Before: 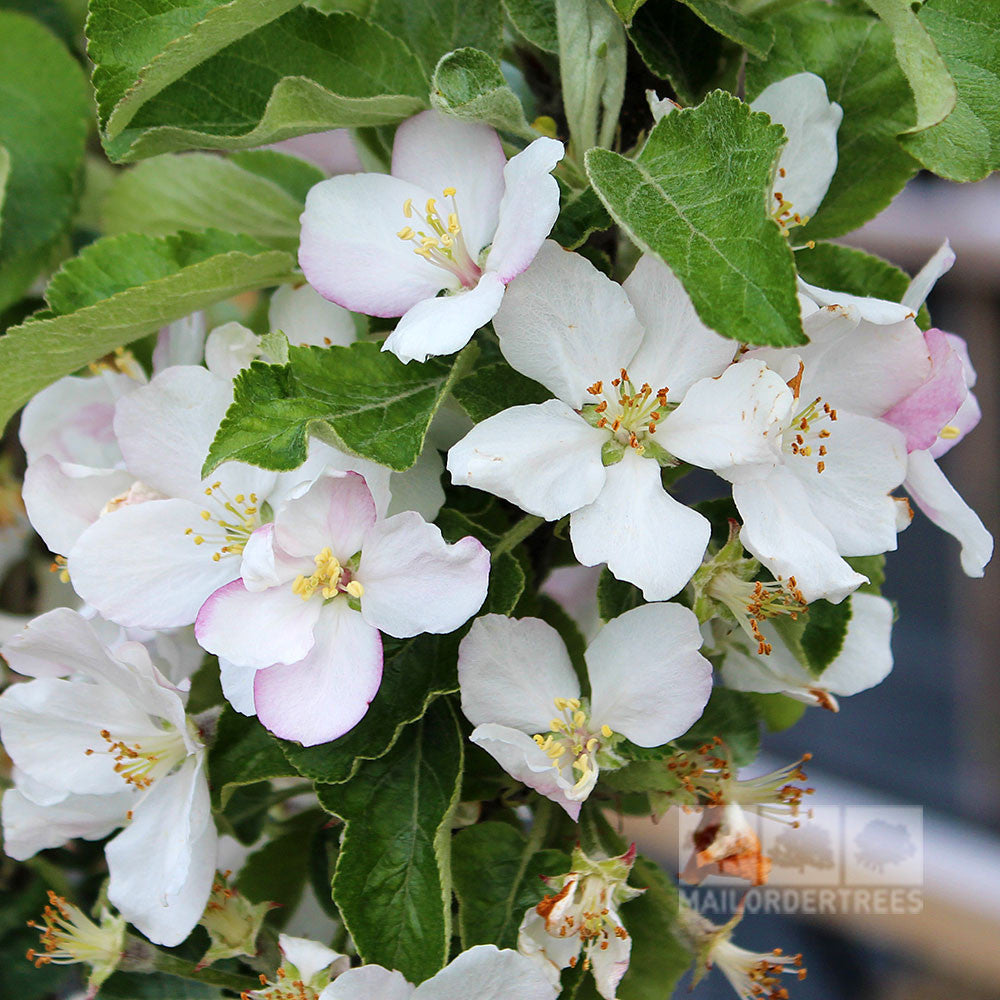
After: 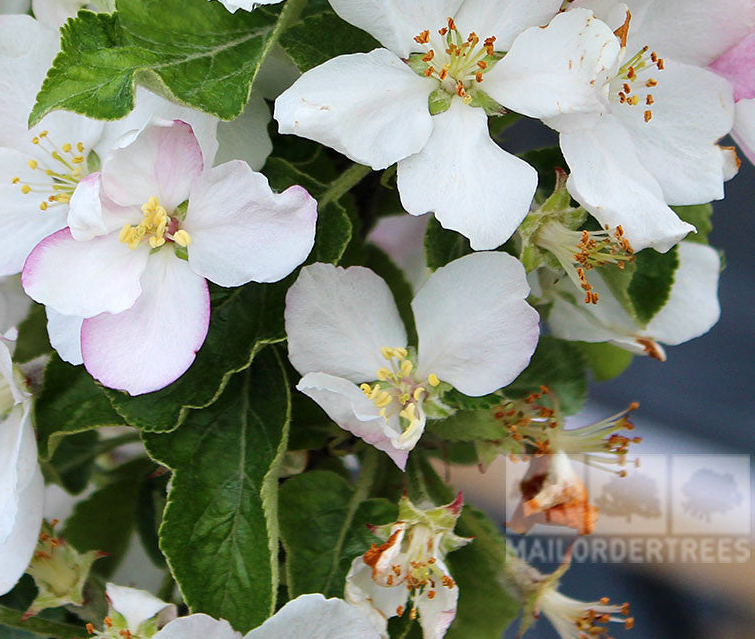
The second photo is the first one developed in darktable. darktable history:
crop and rotate: left 17.374%, top 35.191%, right 7.057%, bottom 0.877%
